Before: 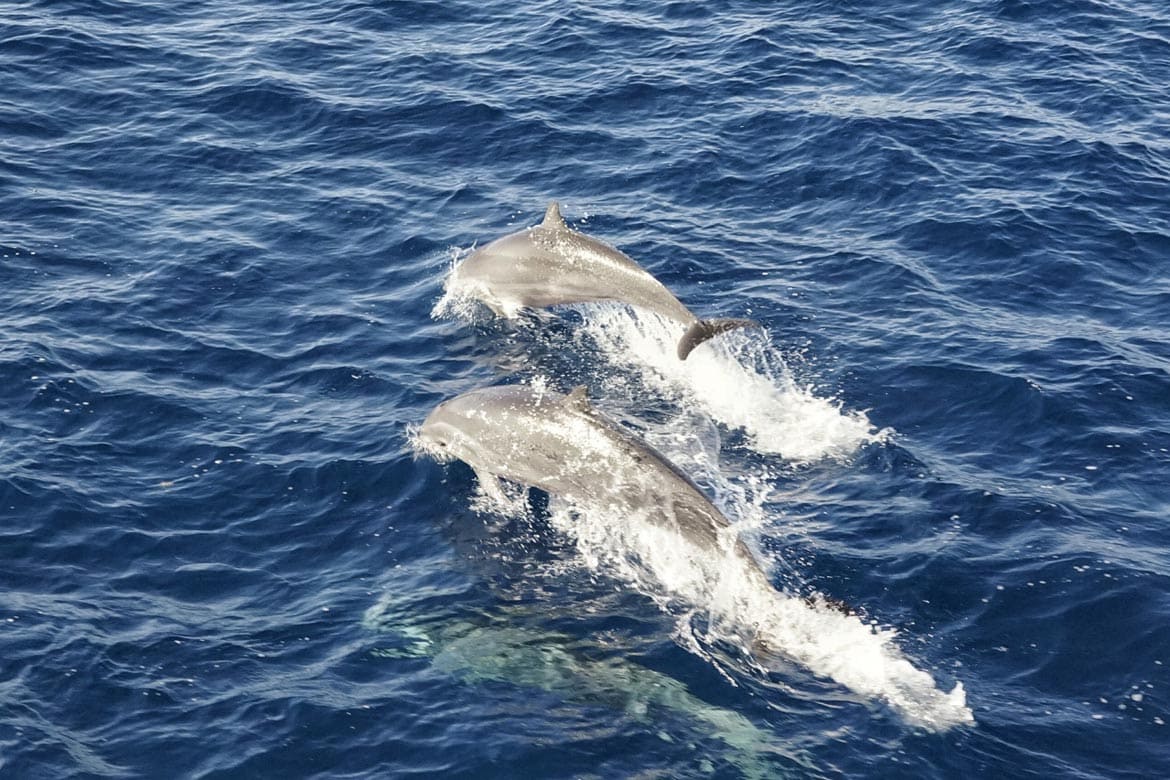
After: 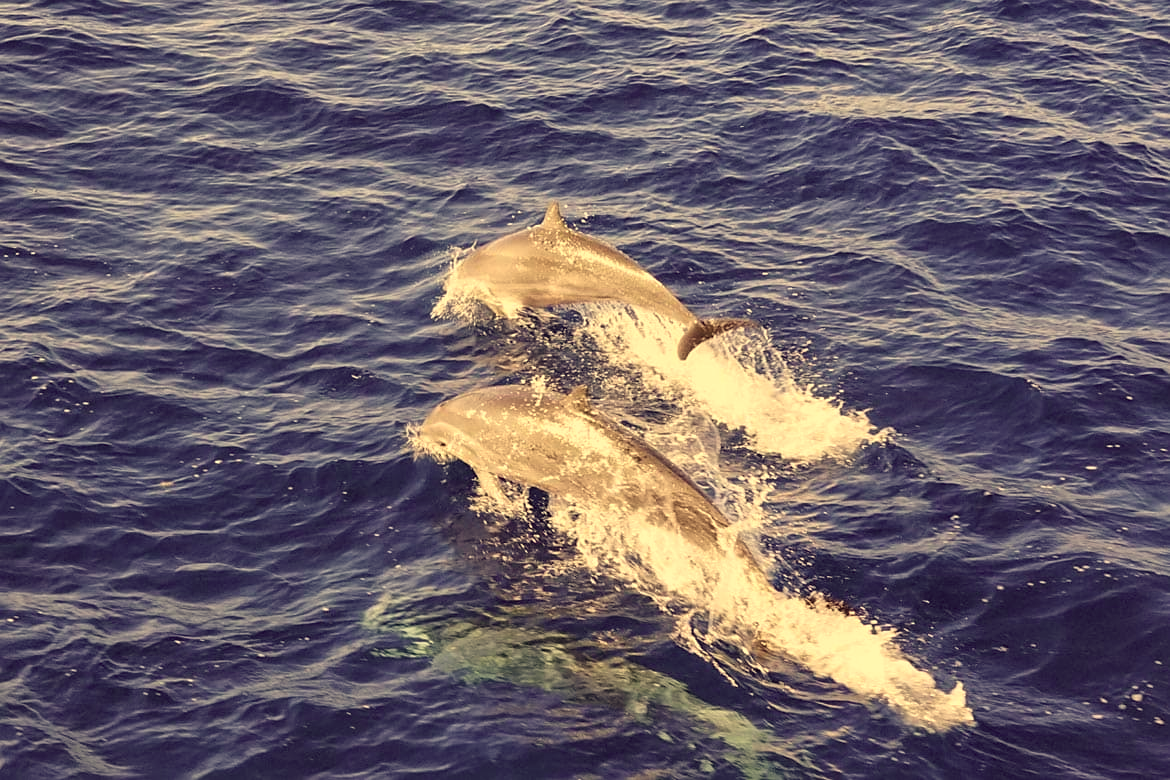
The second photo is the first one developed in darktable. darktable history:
color calibration: illuminant same as pipeline (D50), adaptation none (bypass), x 0.331, y 0.333, temperature 5021.55 K, gamut compression 1.73
color correction: highlights a* 9.9, highlights b* 38.43, shadows a* 14.29, shadows b* 3.53
sharpen: amount 0.205
